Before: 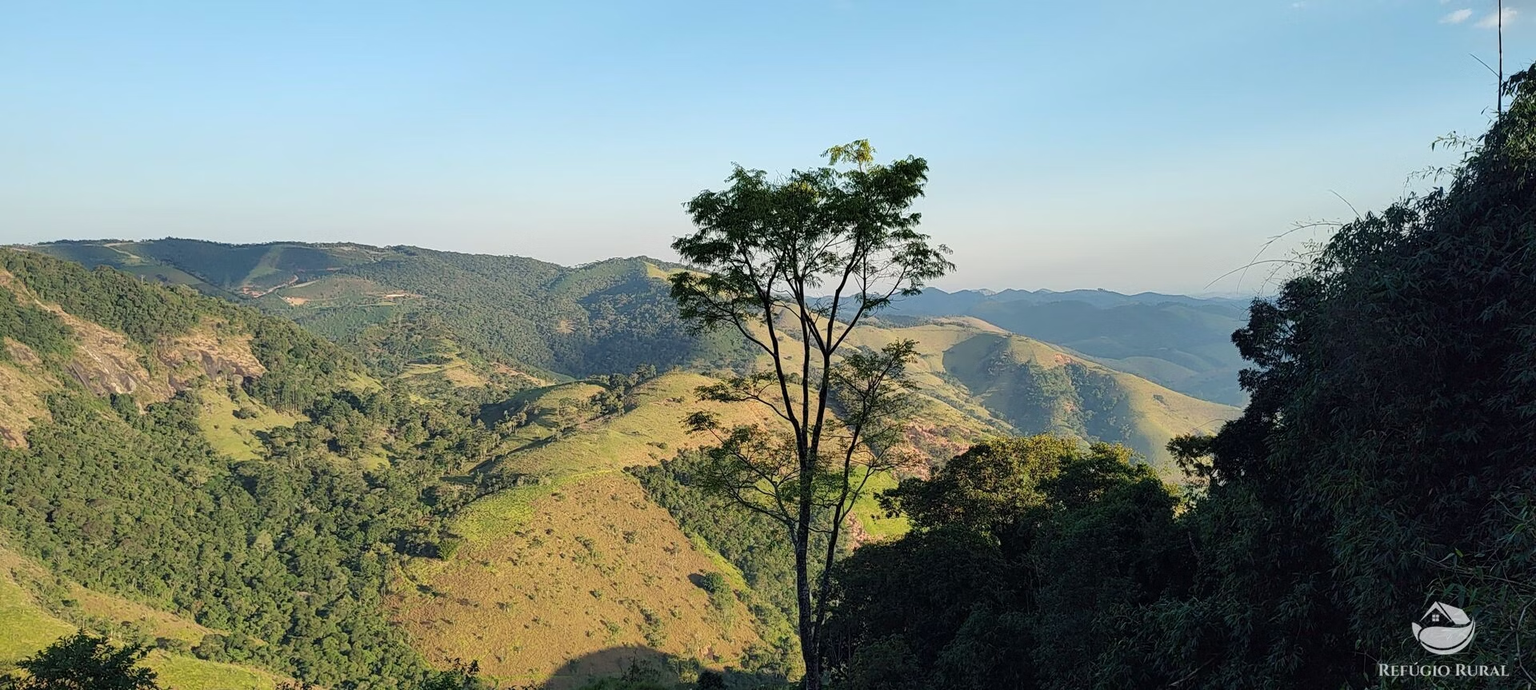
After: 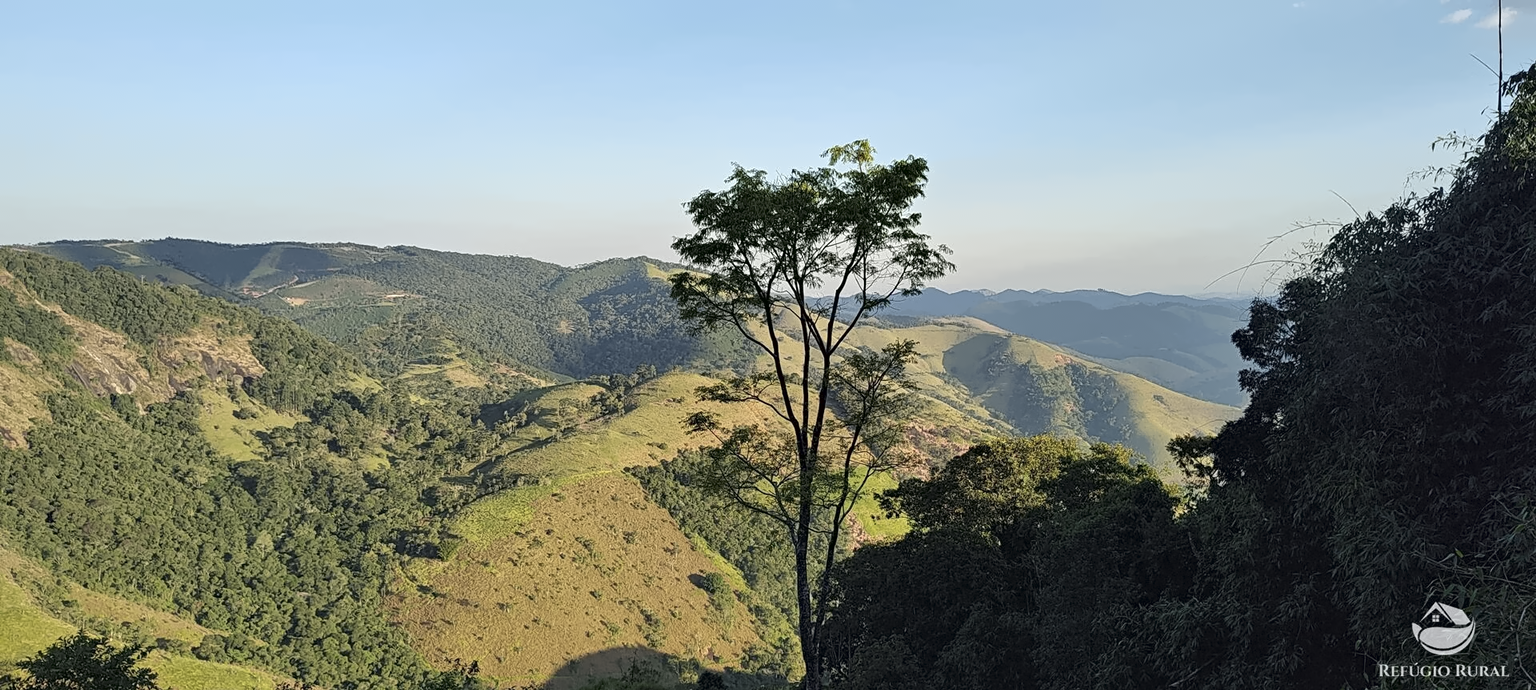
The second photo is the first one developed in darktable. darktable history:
highlight reconstruction: method reconstruct in LCh, clipping threshold 0
tone curve: color space Lab, independent channels
raw chromatic aberrations: iterations once
base curve: exposure shift 0
surface blur: radius 30, red 0.012, green 0.012, blue 0.012
denoise (profiled): strength 0.01, central pixel weight 0, a [0, 0, 0], y [[0, 0, 0.5 ×5] ×4, [0.5 ×7], [0.5 ×7]], fix various bugs in algorithm false, upgrade profiled transform false, color mode RGB, compensate highlight preservation false
contrast equalizer: y [[0.5, 0.504, 0.515, 0.527, 0.535, 0.534], [0.5 ×6], [0.491, 0.387, 0.179, 0.068, 0.068, 0.068], [0 ×5, 0.023], [0 ×6]]
local contrast: contrast 10, coarseness 25, detail 110%
